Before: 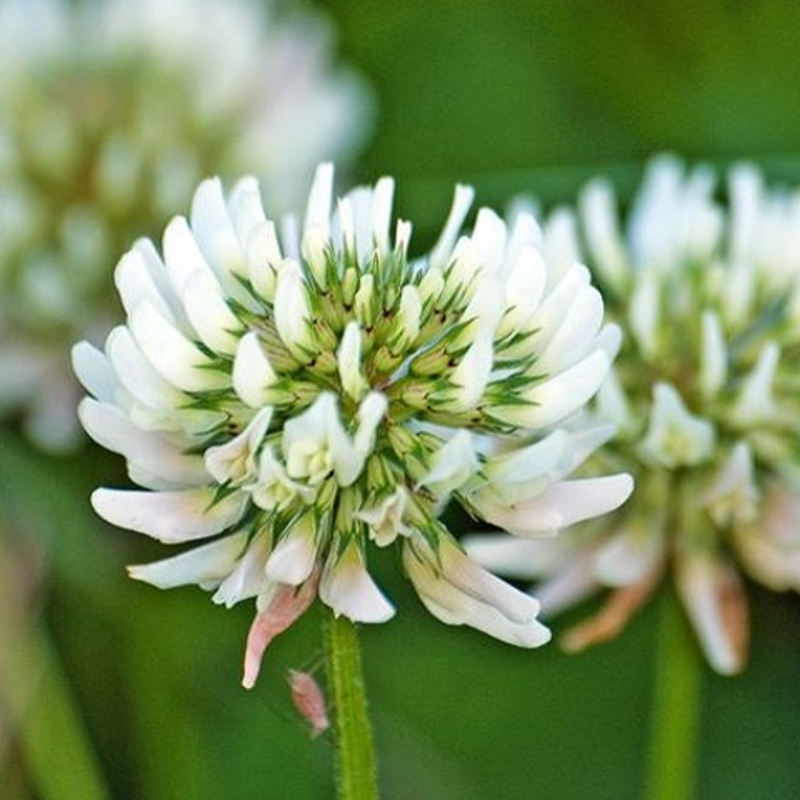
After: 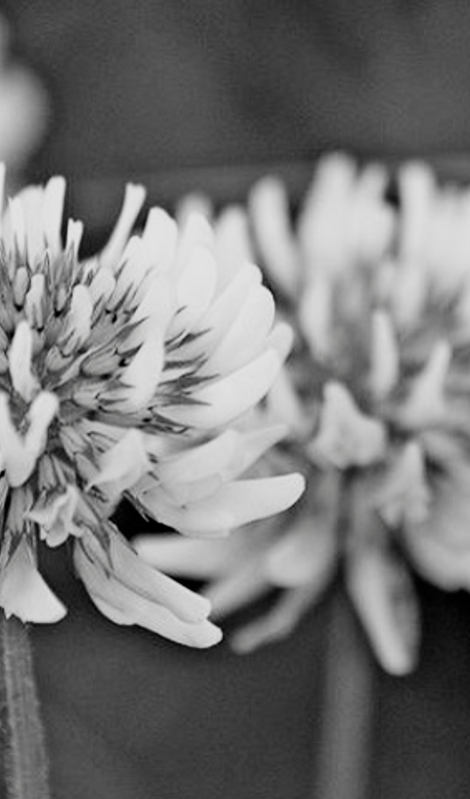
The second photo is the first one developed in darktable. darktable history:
crop: left 41.17%
filmic rgb: black relative exposure -5.03 EV, white relative exposure 3.2 EV, hardness 3.47, contrast 1.191, highlights saturation mix -49.59%, preserve chrominance RGB euclidean norm, color science v5 (2021), contrast in shadows safe, contrast in highlights safe
